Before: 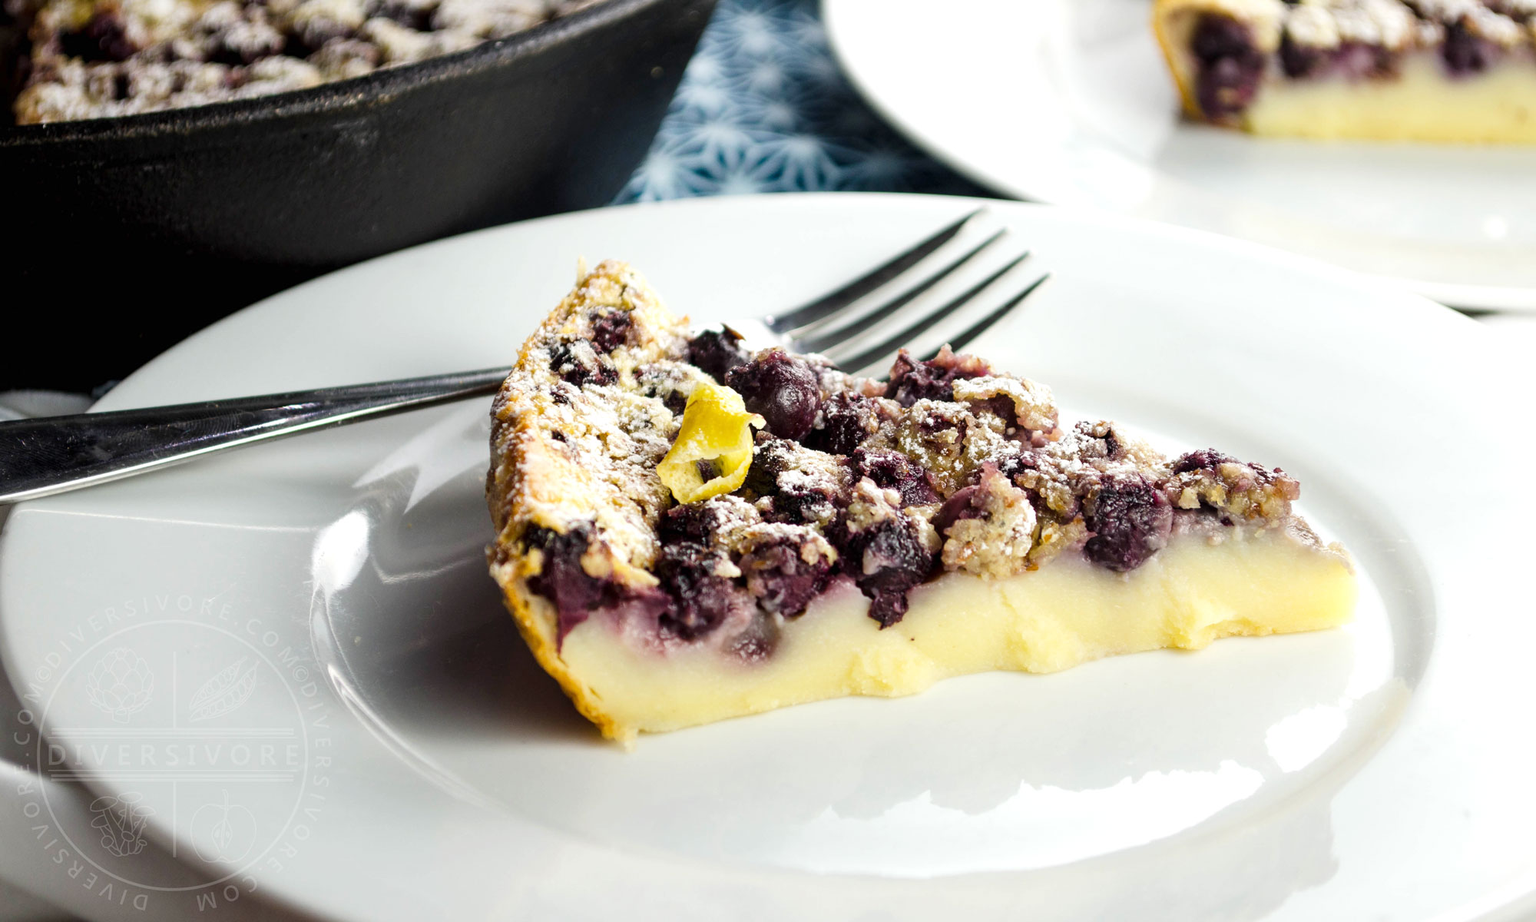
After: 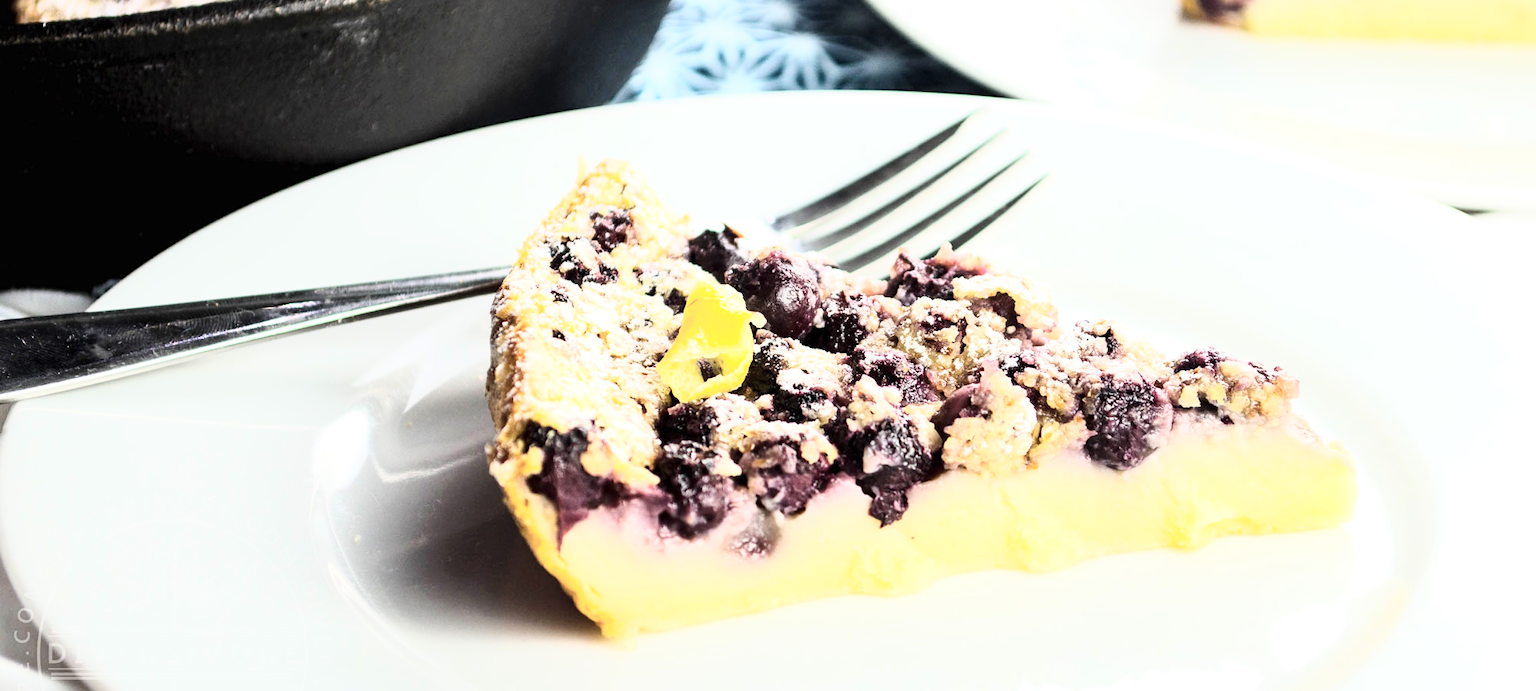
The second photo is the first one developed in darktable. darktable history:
crop: top 11.051%, bottom 13.905%
tone curve: curves: ch0 [(0, 0) (0.003, 0.004) (0.011, 0.016) (0.025, 0.035) (0.044, 0.062) (0.069, 0.097) (0.1, 0.143) (0.136, 0.205) (0.177, 0.276) (0.224, 0.36) (0.277, 0.461) (0.335, 0.584) (0.399, 0.686) (0.468, 0.783) (0.543, 0.868) (0.623, 0.927) (0.709, 0.96) (0.801, 0.974) (0.898, 0.986) (1, 1)], color space Lab, independent channels, preserve colors none
